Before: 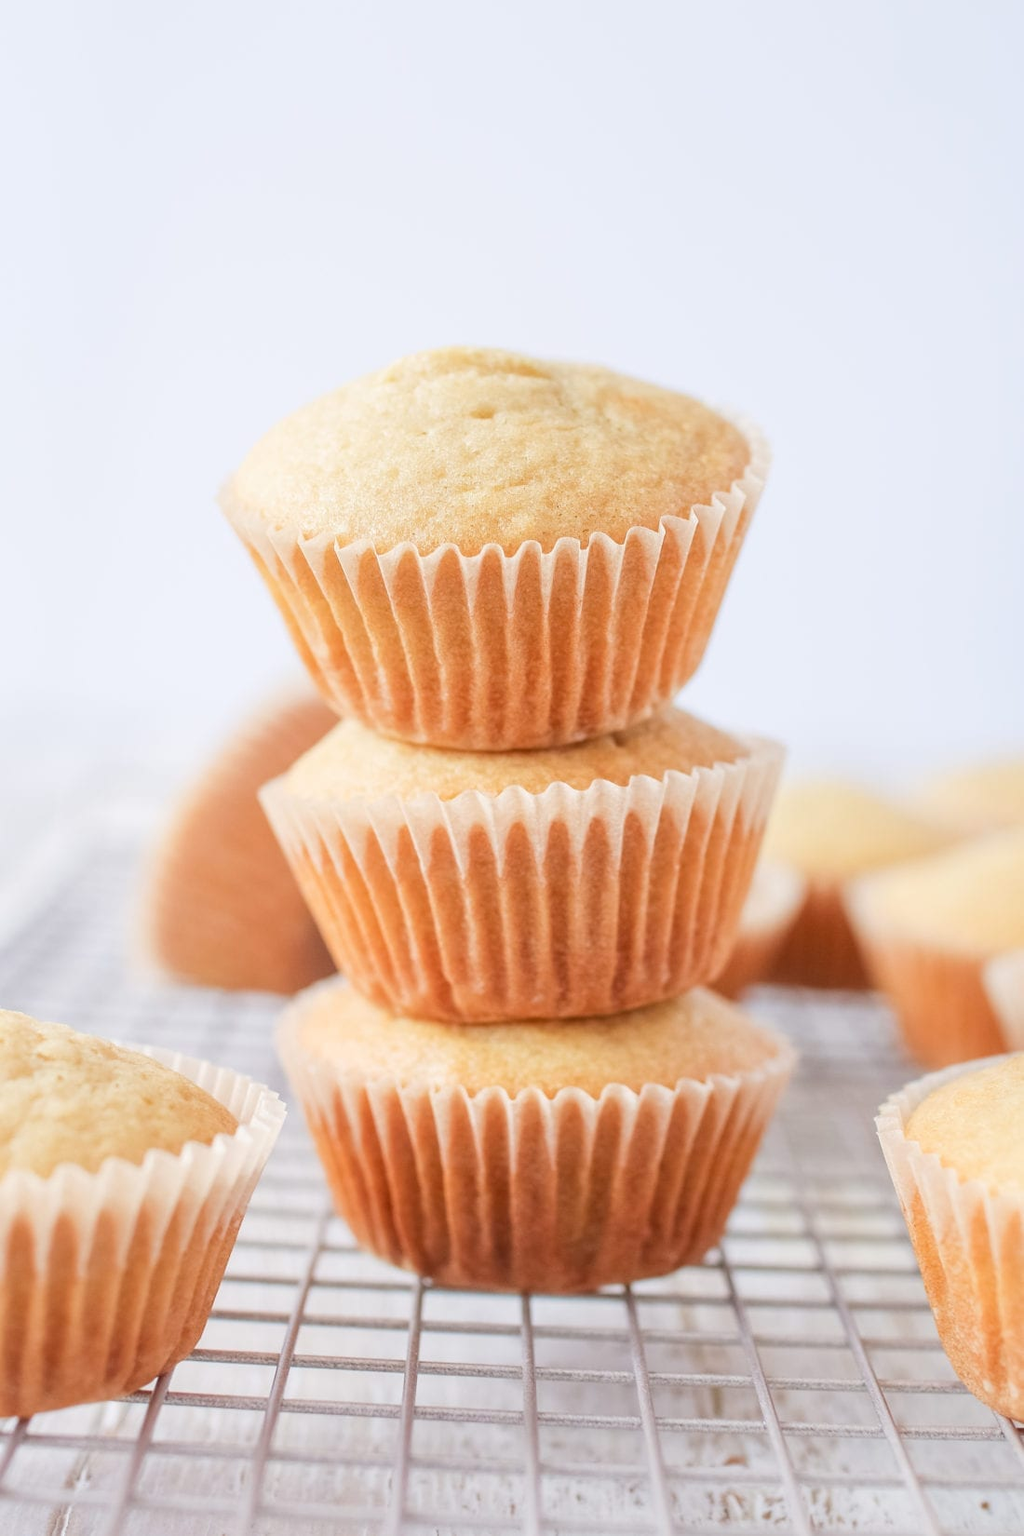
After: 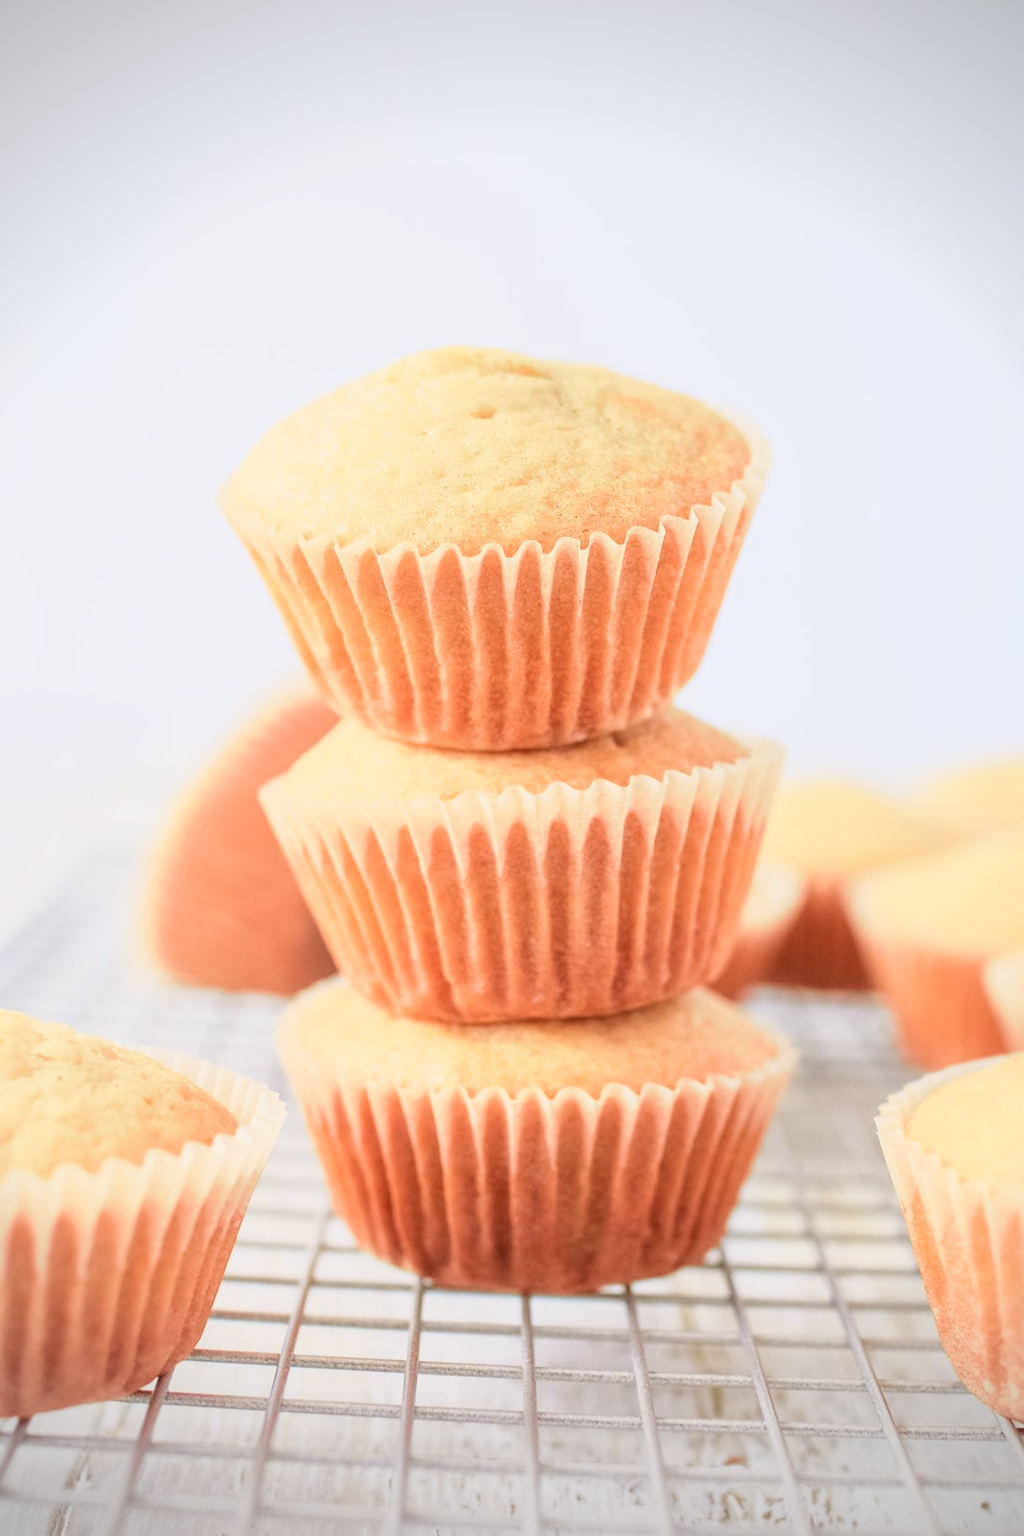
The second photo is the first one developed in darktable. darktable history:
tone curve: curves: ch0 [(0, 0.021) (0.049, 0.044) (0.152, 0.14) (0.328, 0.377) (0.473, 0.543) (0.663, 0.734) (0.84, 0.899) (1, 0.969)]; ch1 [(0, 0) (0.302, 0.331) (0.427, 0.433) (0.472, 0.47) (0.502, 0.503) (0.527, 0.524) (0.564, 0.591) (0.602, 0.632) (0.677, 0.701) (0.859, 0.885) (1, 1)]; ch2 [(0, 0) (0.33, 0.301) (0.447, 0.44) (0.487, 0.496) (0.502, 0.516) (0.535, 0.563) (0.565, 0.6) (0.618, 0.629) (1, 1)], color space Lab, independent channels, preserve colors none
vignetting: unbound false
